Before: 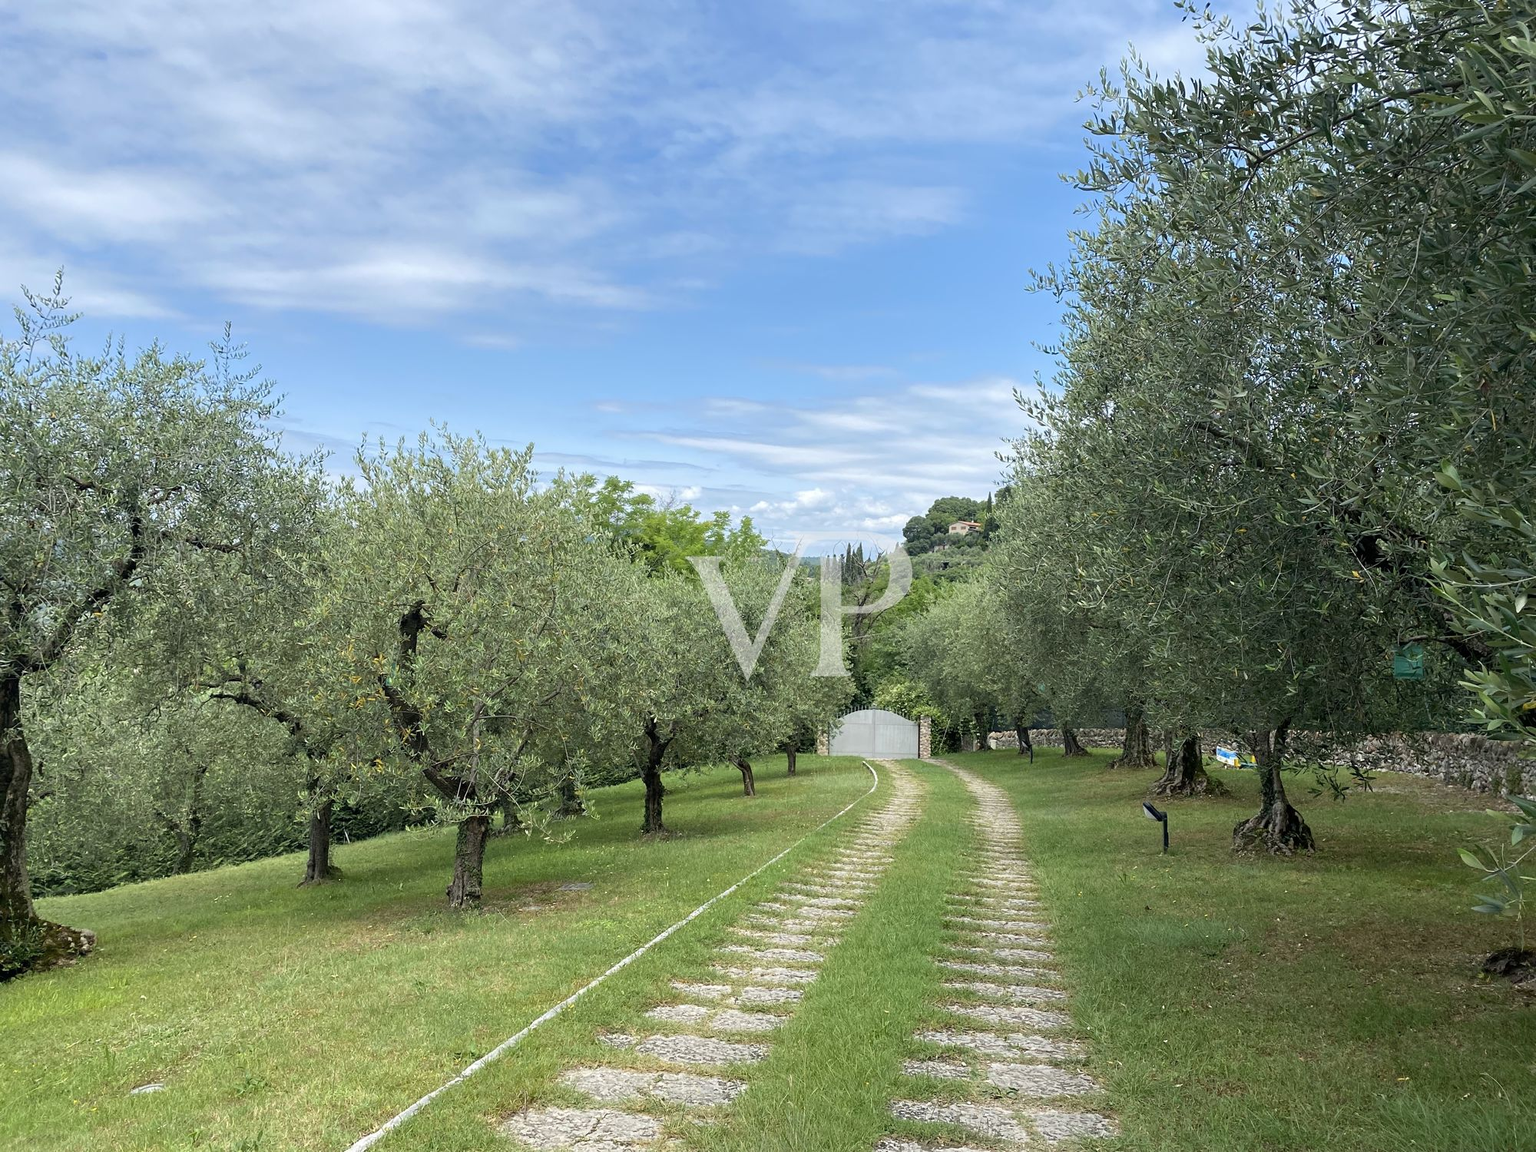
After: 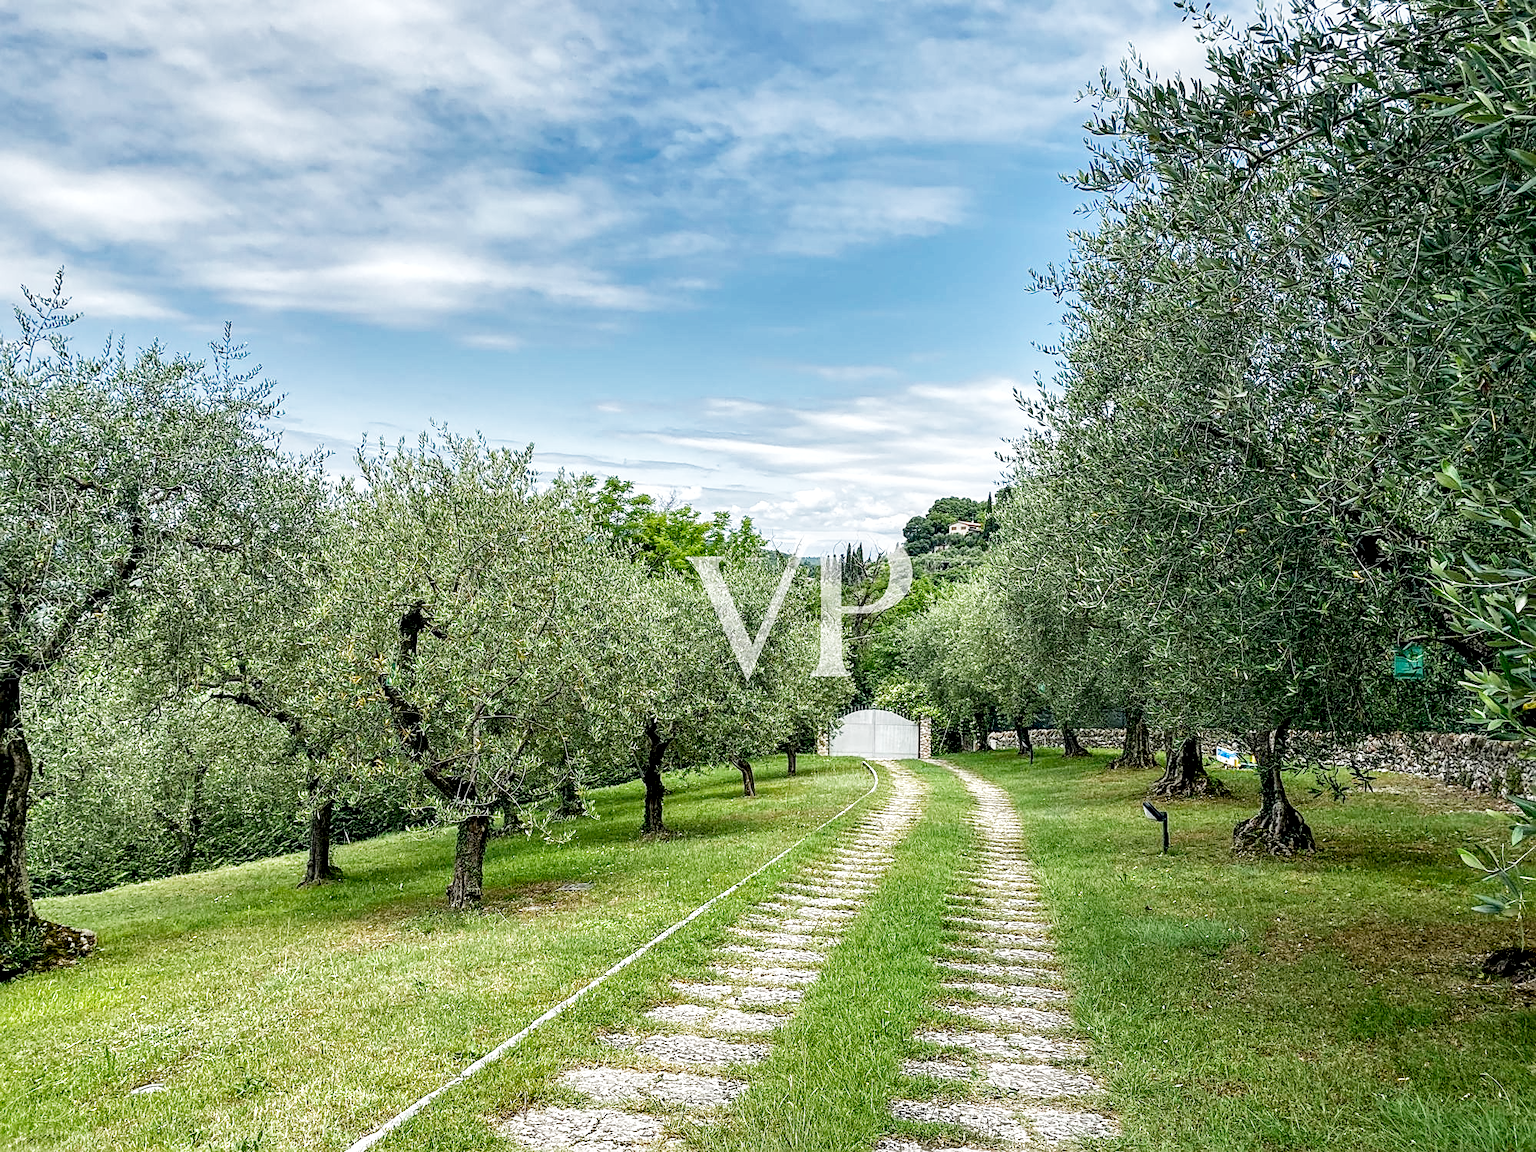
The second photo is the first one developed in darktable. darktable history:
shadows and highlights: soften with gaussian
sharpen: on, module defaults
local contrast: detail 150%
filmic rgb: middle gray luminance 12.74%, black relative exposure -10.13 EV, white relative exposure 3.47 EV, threshold 6 EV, target black luminance 0%, hardness 5.74, latitude 44.69%, contrast 1.221, highlights saturation mix 5%, shadows ↔ highlights balance 26.78%, add noise in highlights 0, preserve chrominance no, color science v3 (2019), use custom middle-gray values true, iterations of high-quality reconstruction 0, contrast in highlights soft, enable highlight reconstruction true
